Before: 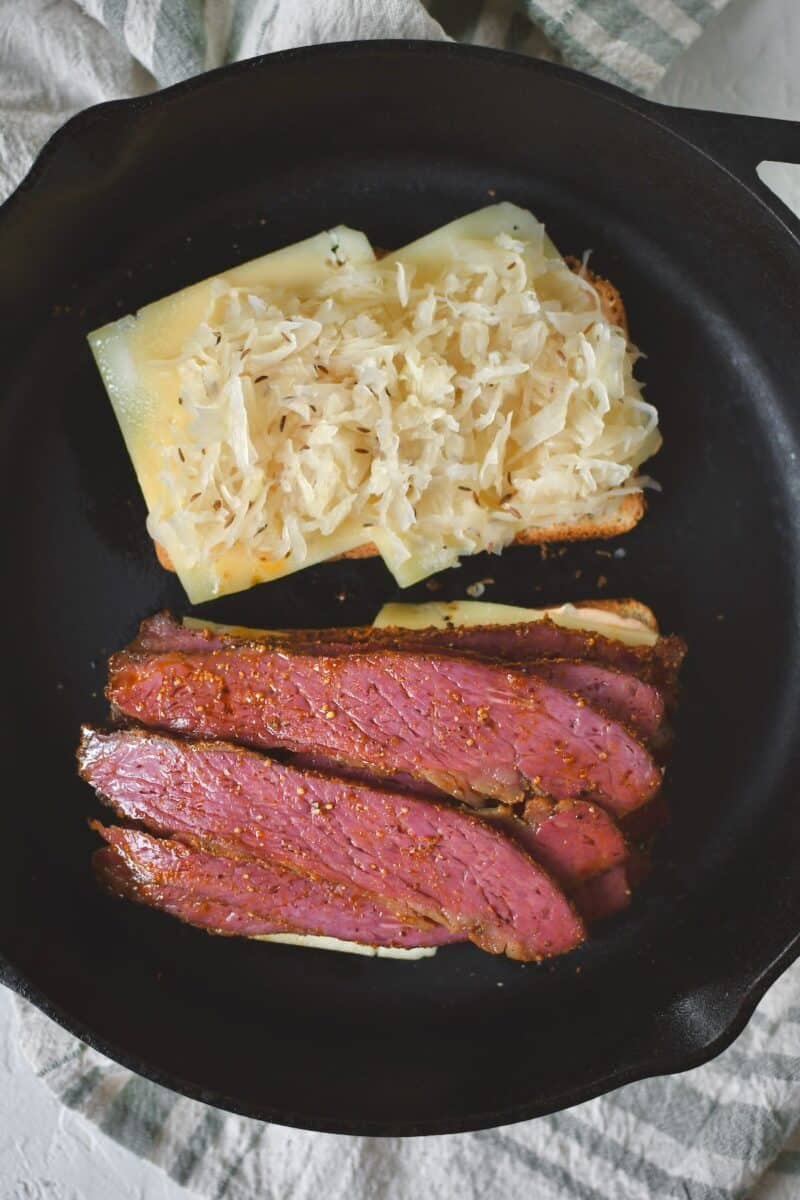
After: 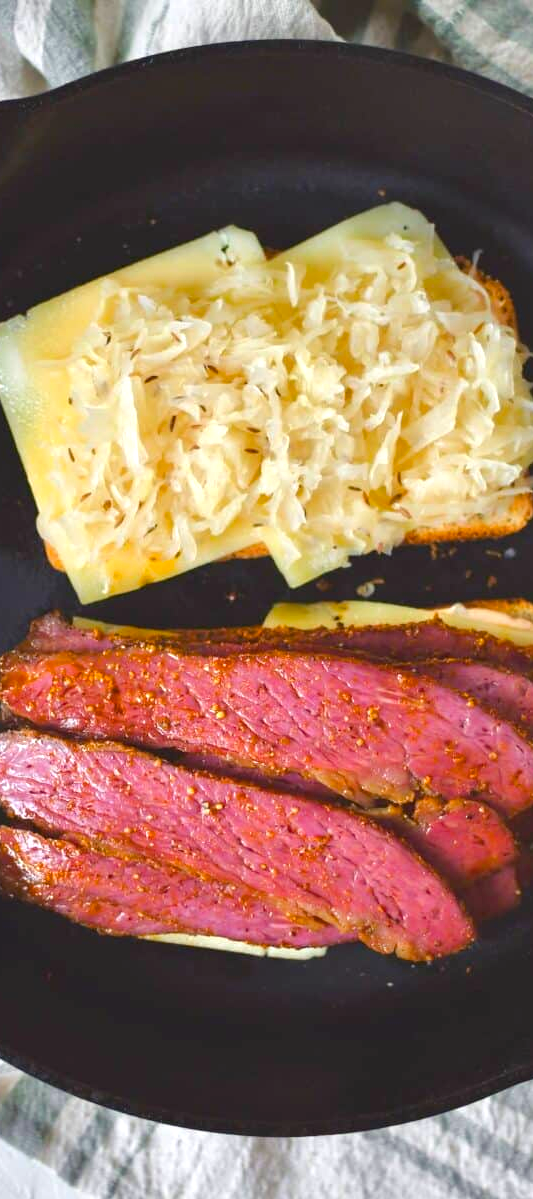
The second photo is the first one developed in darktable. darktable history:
crop and rotate: left 13.757%, right 19.553%
color balance rgb: shadows lift › chroma 2.958%, shadows lift › hue 282.01°, perceptual saturation grading › global saturation 17.717%, perceptual brilliance grading › global brilliance 10.211%, perceptual brilliance grading › shadows 15.838%, global vibrance 20%
